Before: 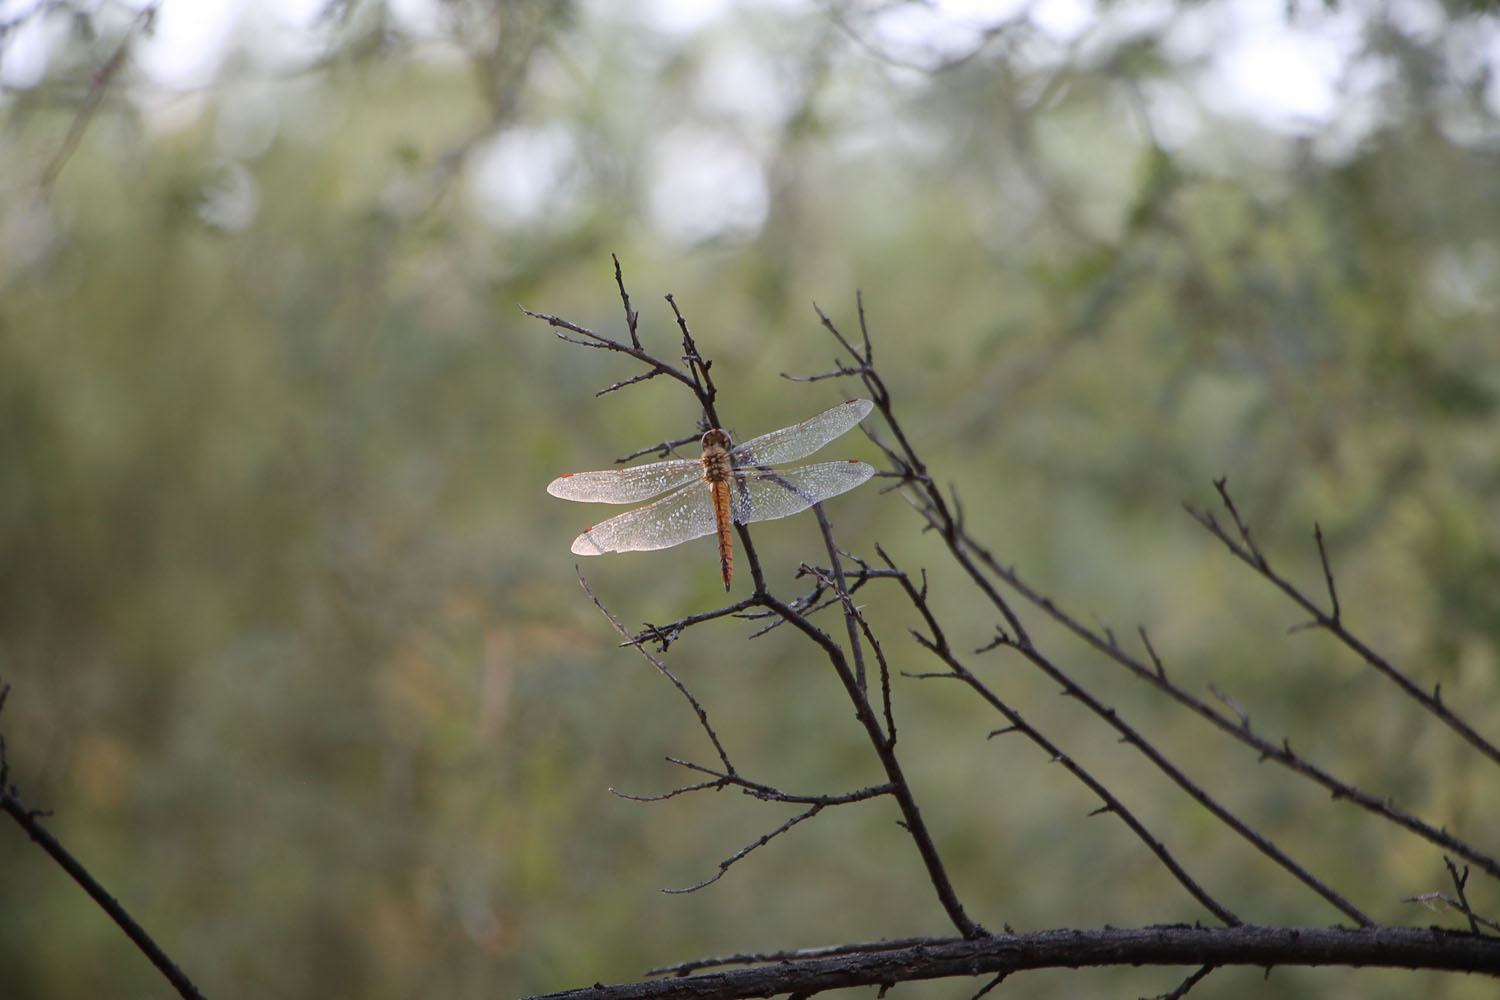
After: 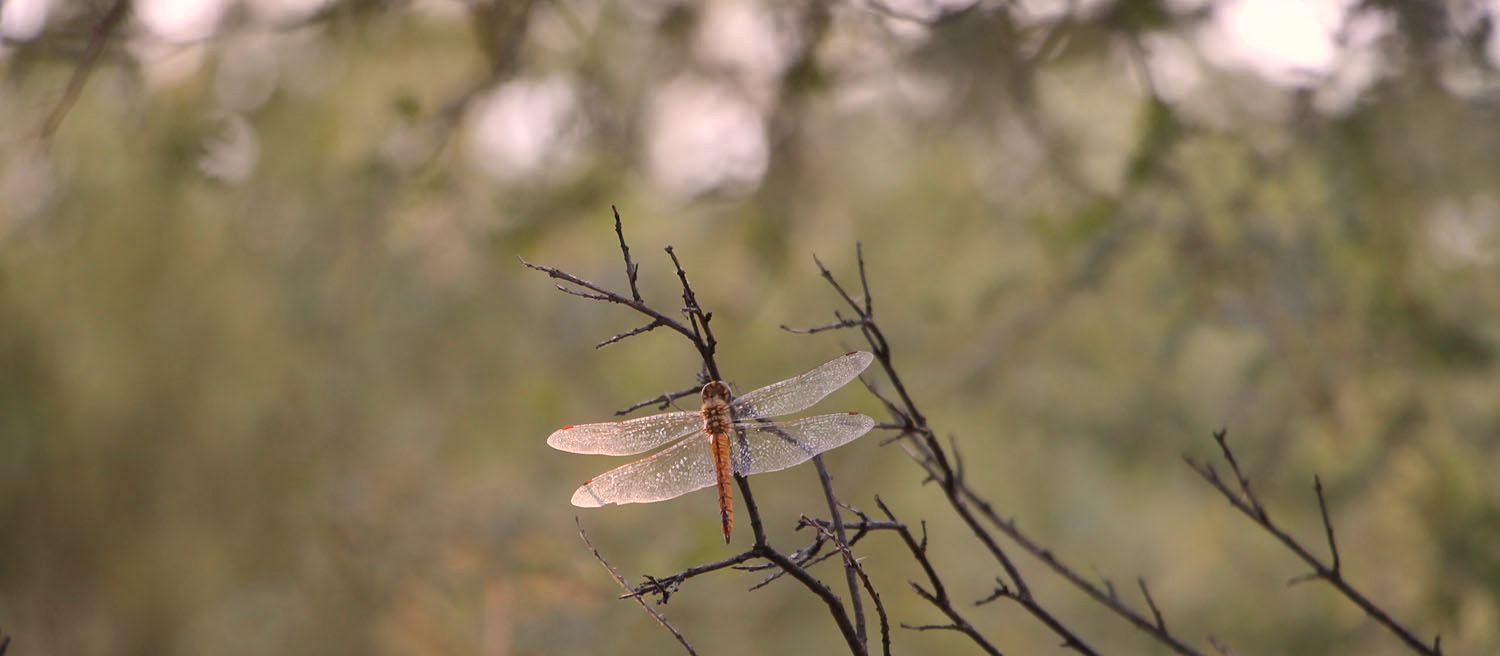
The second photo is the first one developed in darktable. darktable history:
white balance: red 1.127, blue 0.943
shadows and highlights: shadows 19.13, highlights -83.41, soften with gaussian
crop and rotate: top 4.848%, bottom 29.503%
